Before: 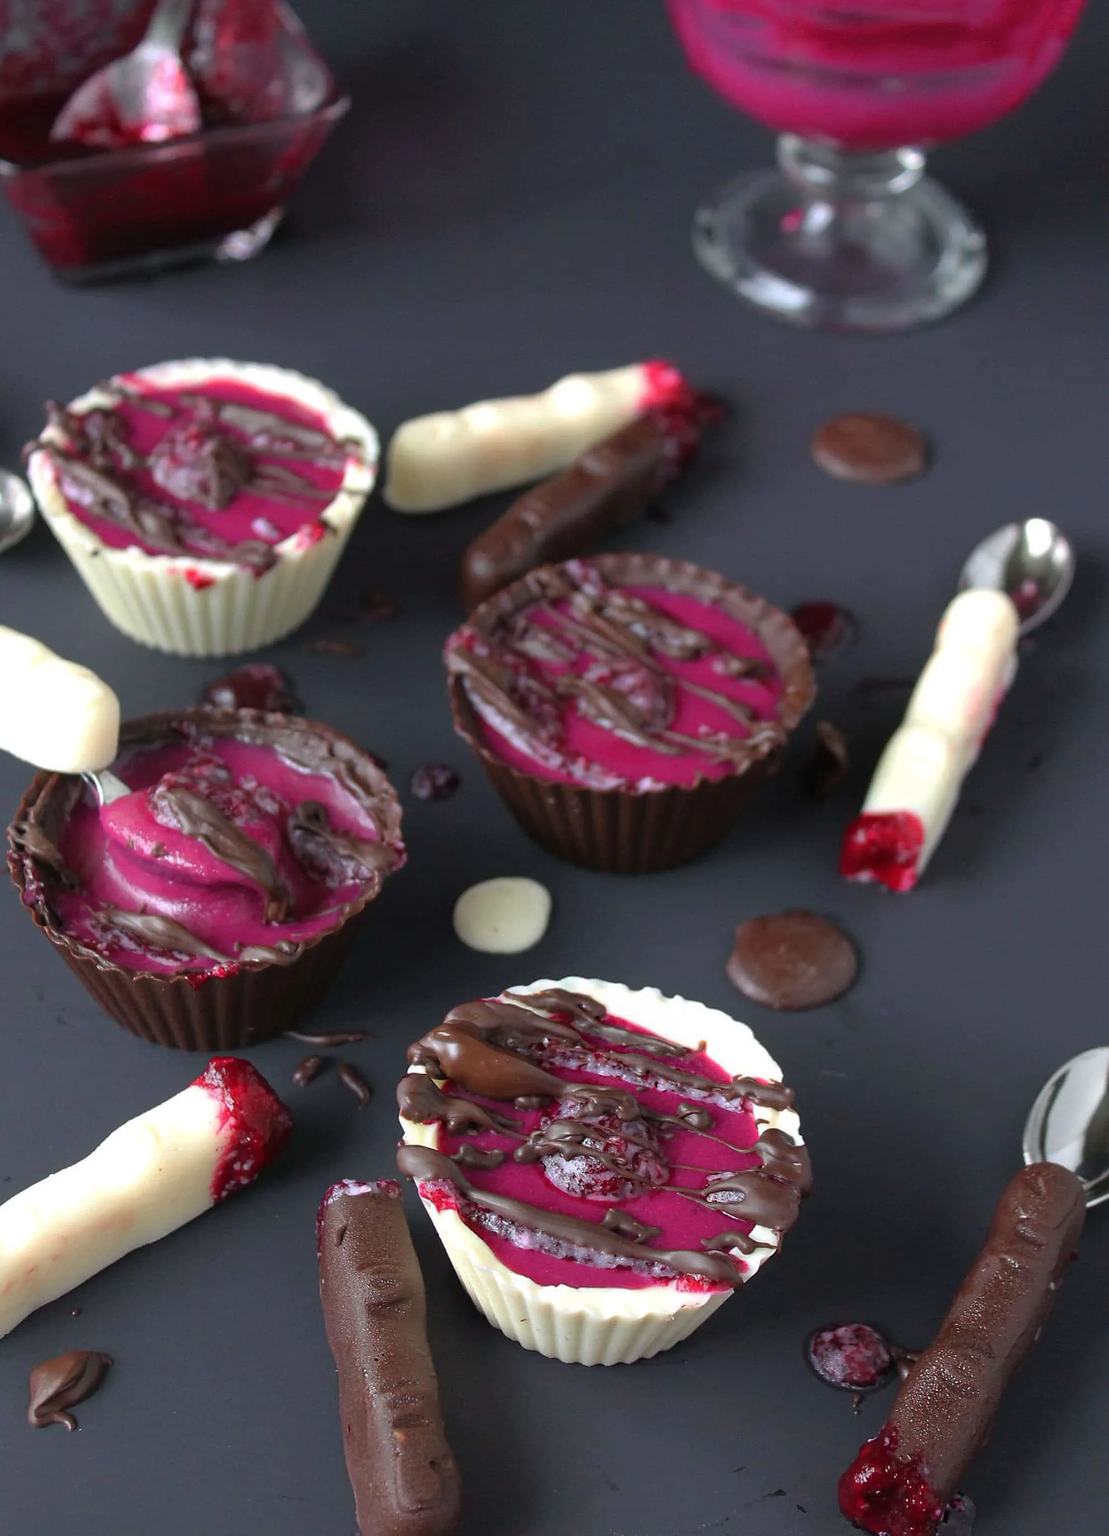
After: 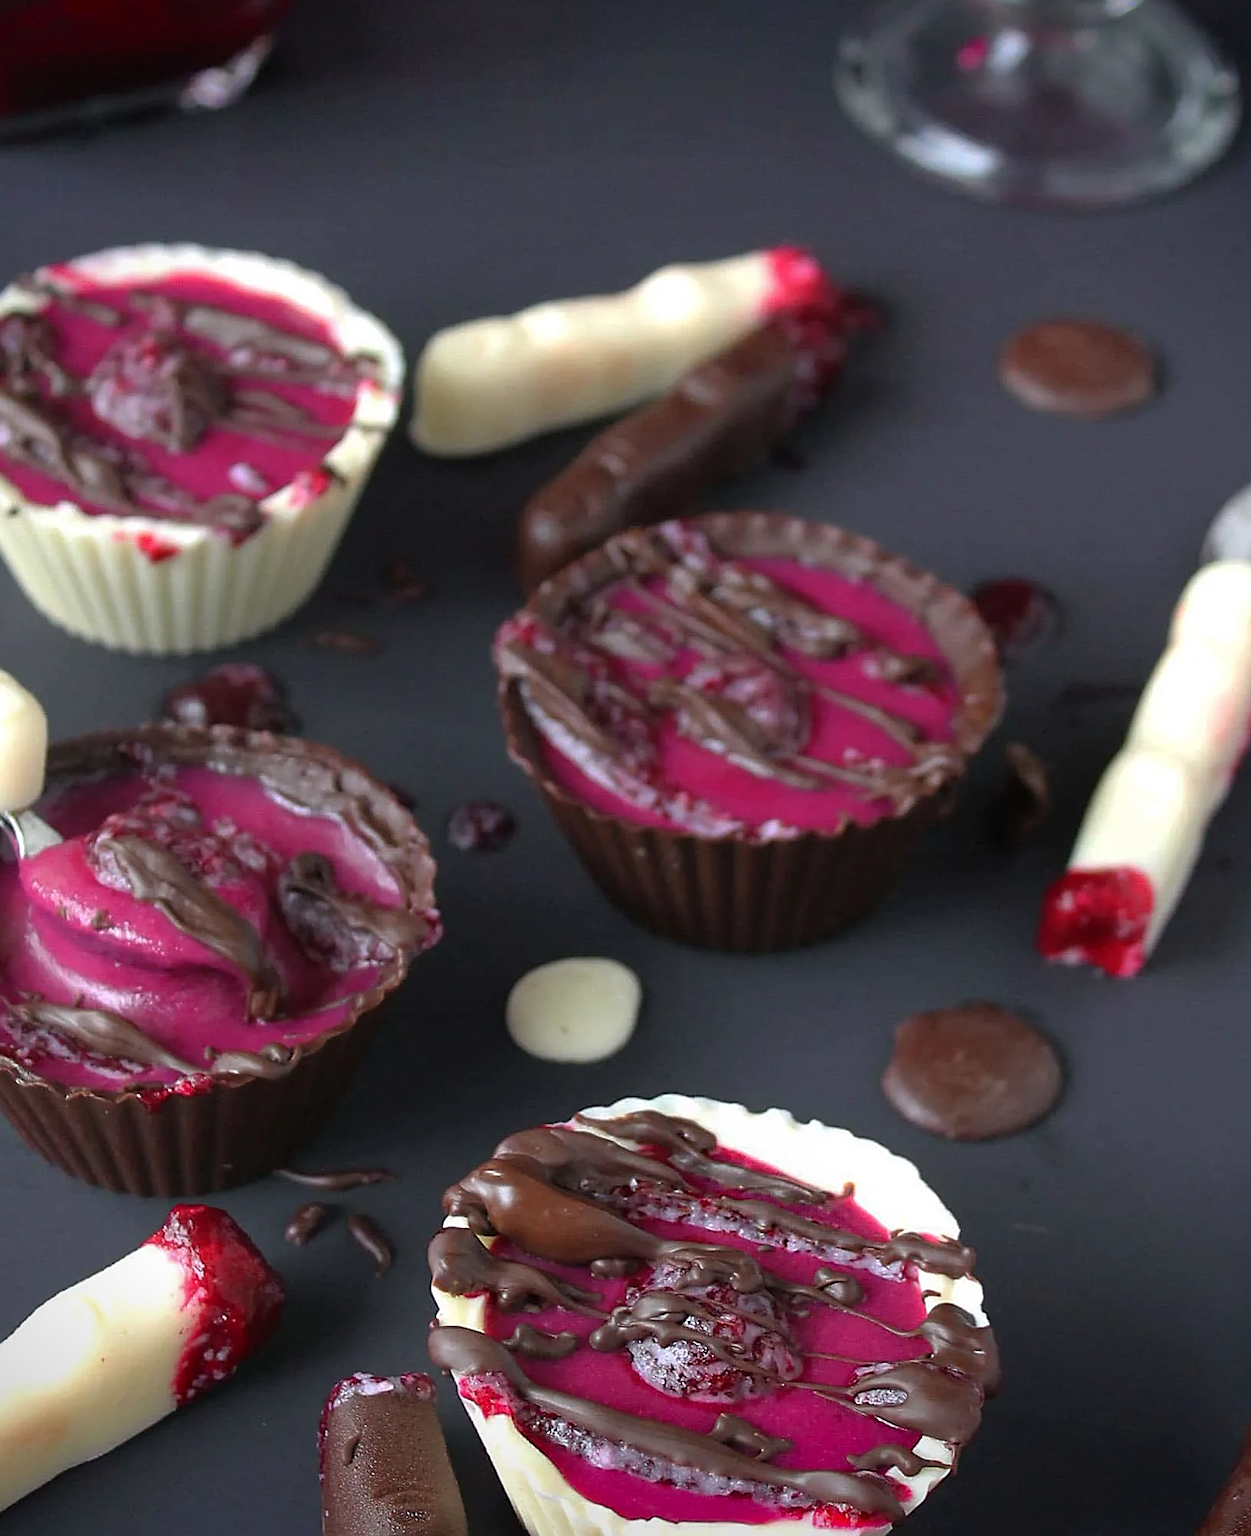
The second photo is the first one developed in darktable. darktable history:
crop: left 7.75%, top 11.801%, right 10.221%, bottom 15.473%
vignetting: fall-off start 97.12%, saturation 0.37, width/height ratio 1.186
sharpen: on, module defaults
